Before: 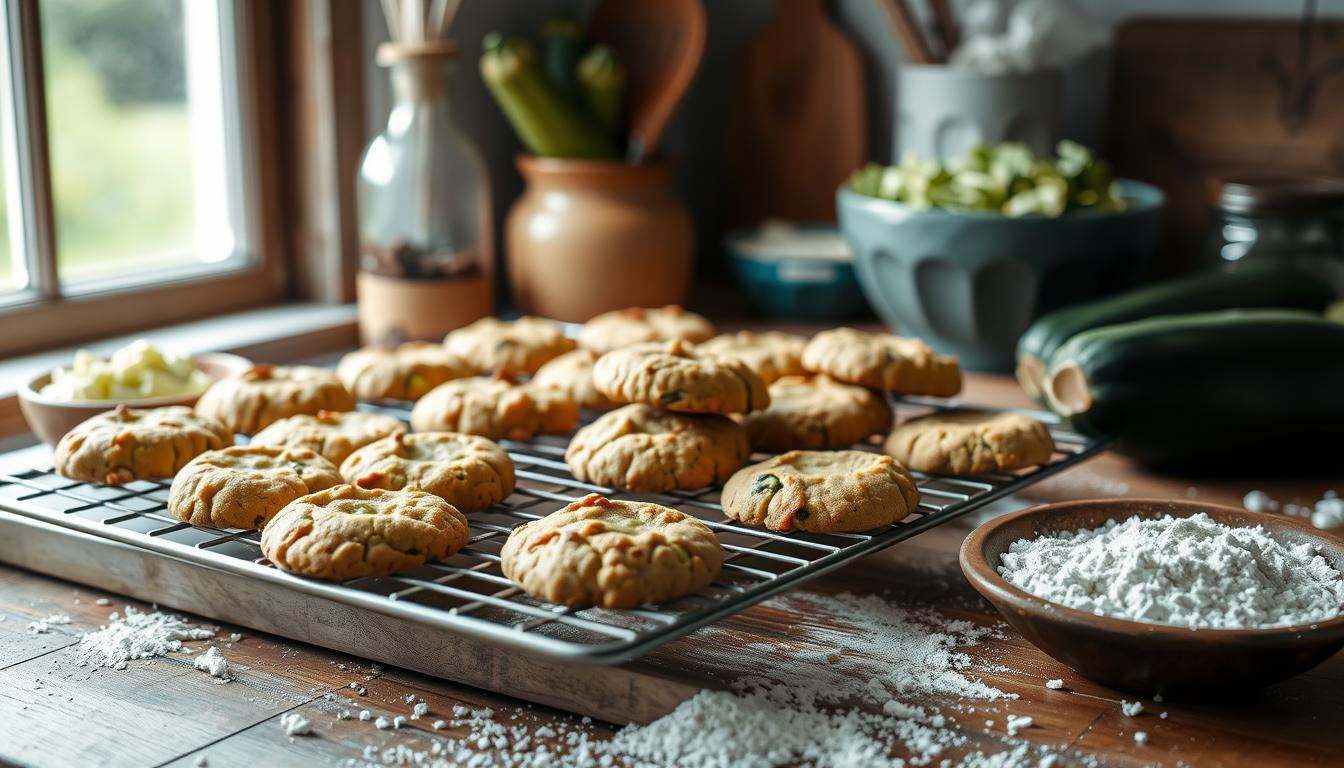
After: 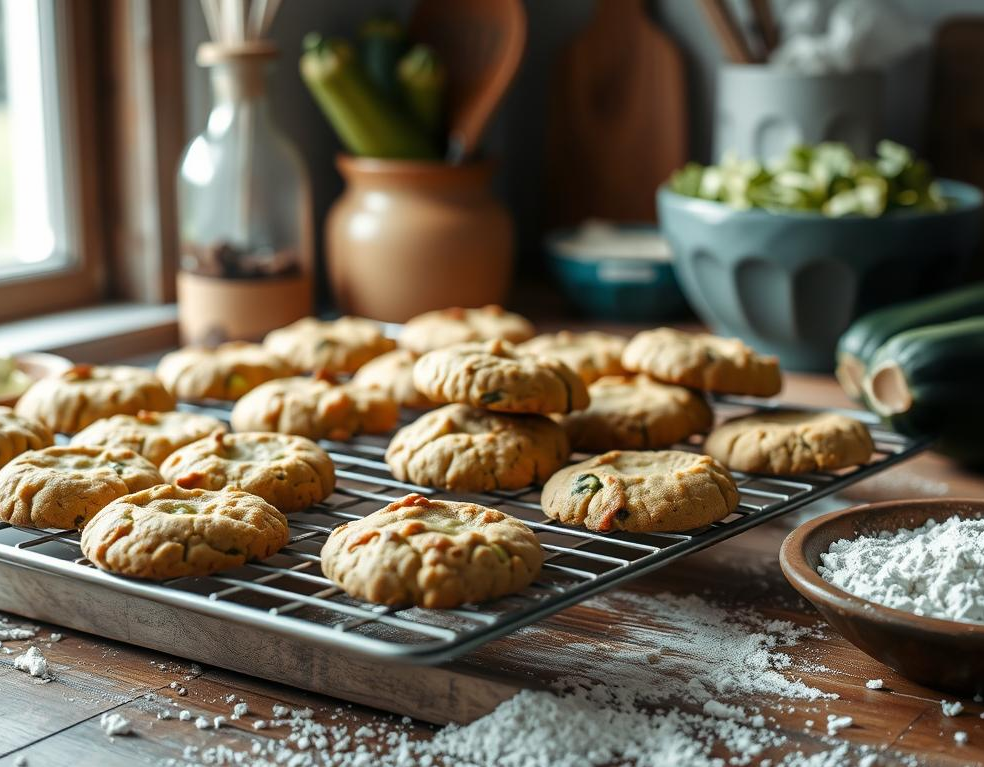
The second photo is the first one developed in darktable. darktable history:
crop: left 13.443%, right 13.31%
base curve: curves: ch0 [(0, 0) (0.989, 0.992)], preserve colors none
